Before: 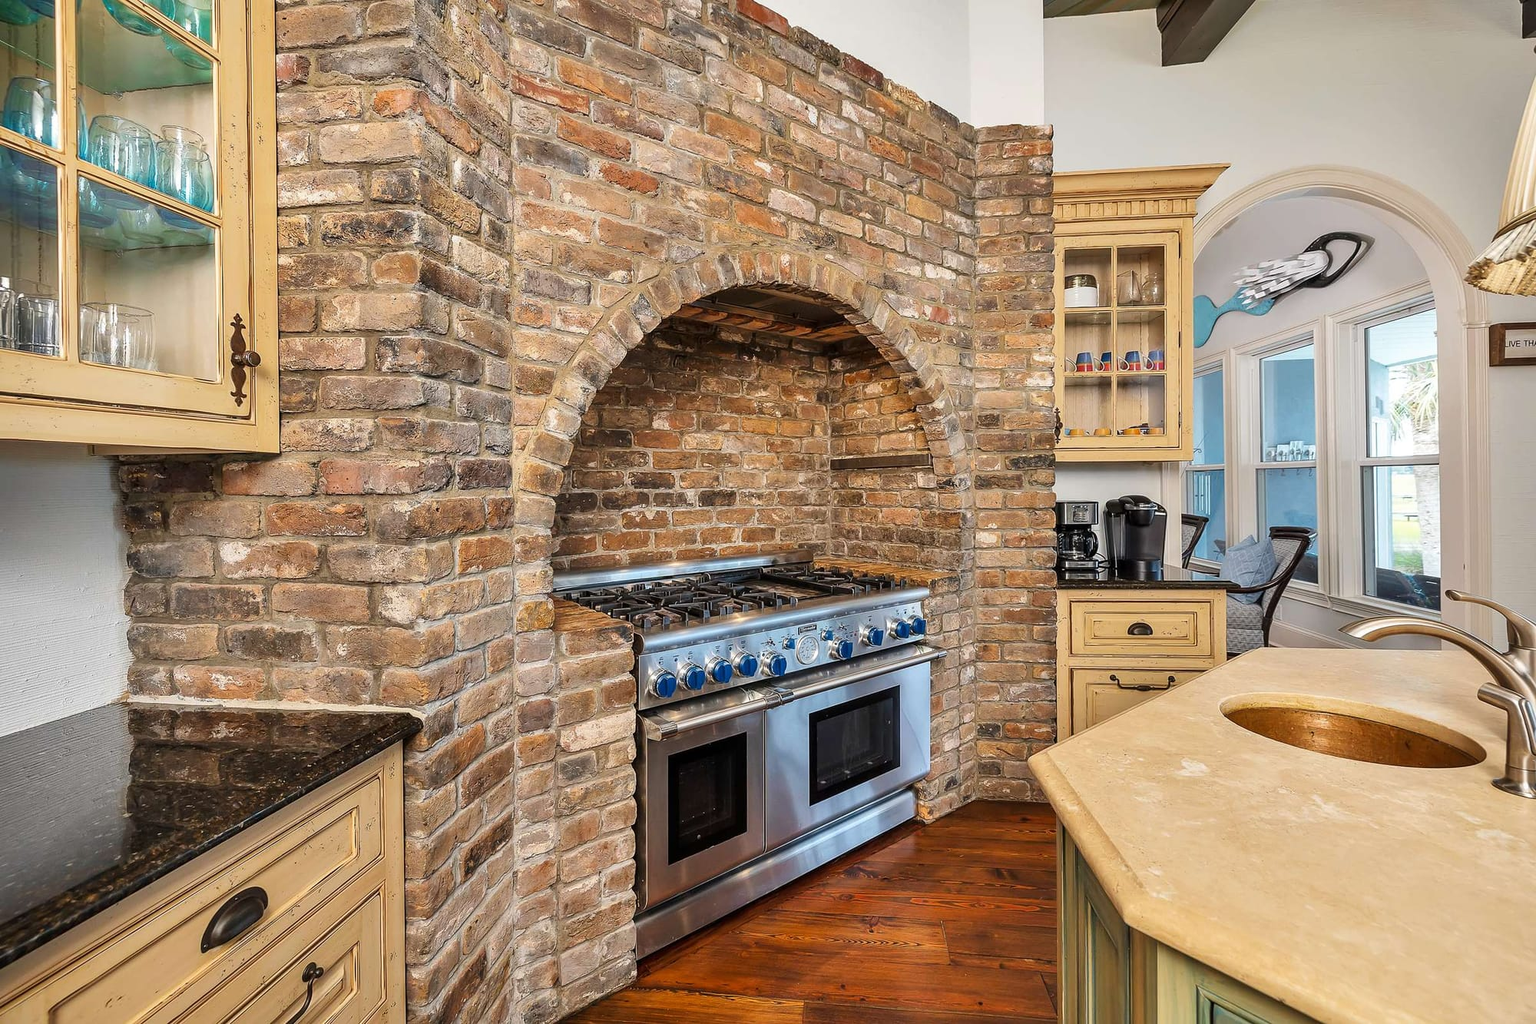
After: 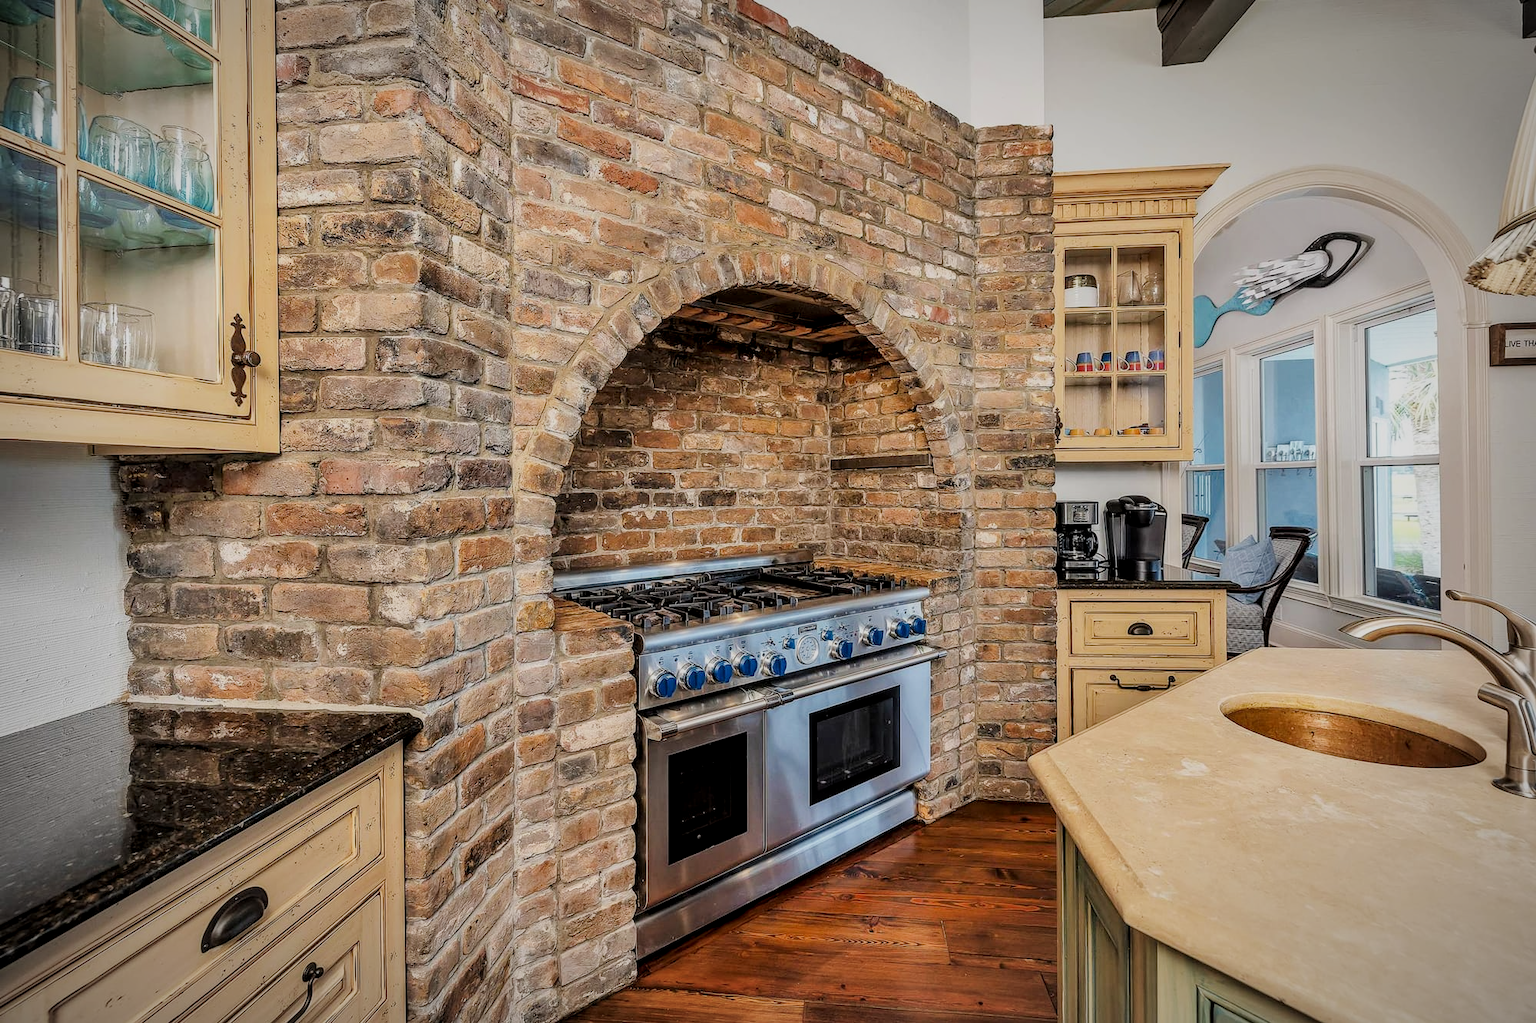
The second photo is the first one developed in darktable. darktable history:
exposure: compensate highlight preservation false
vignetting: fall-off start 81.52%, fall-off radius 62.39%, automatic ratio true, width/height ratio 1.413, unbound false
filmic rgb: black relative exposure -7.65 EV, white relative exposure 4.56 EV, hardness 3.61
local contrast: on, module defaults
